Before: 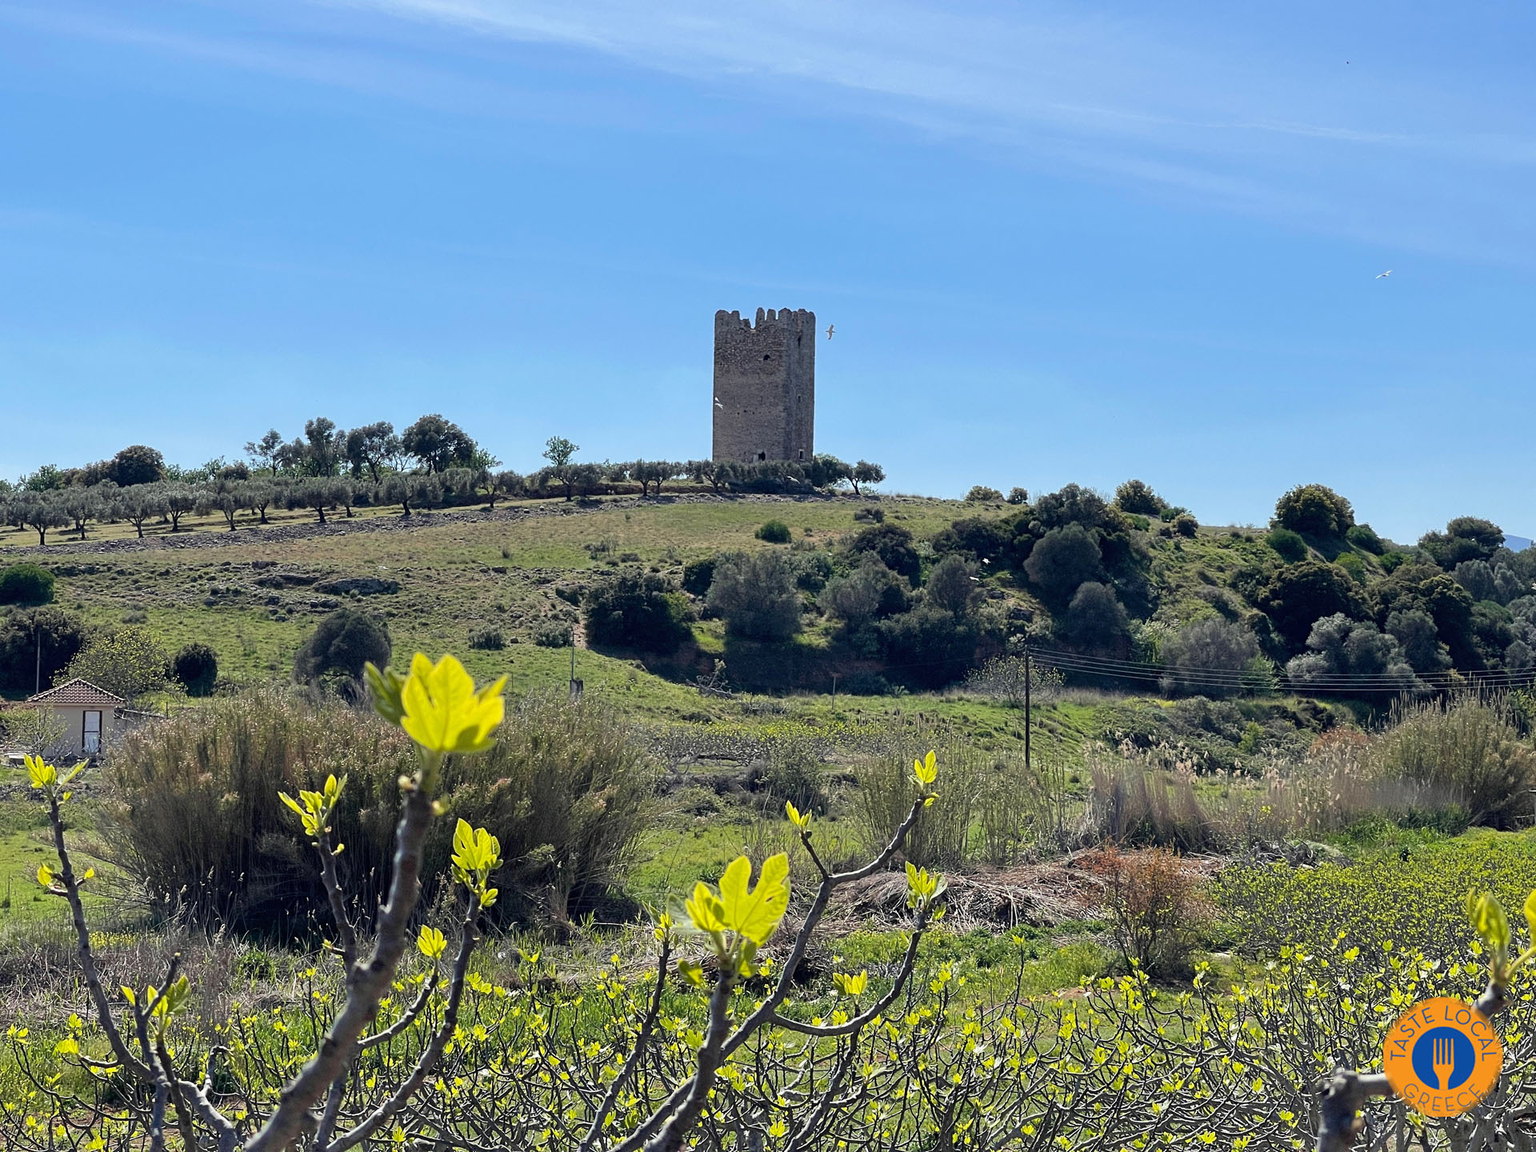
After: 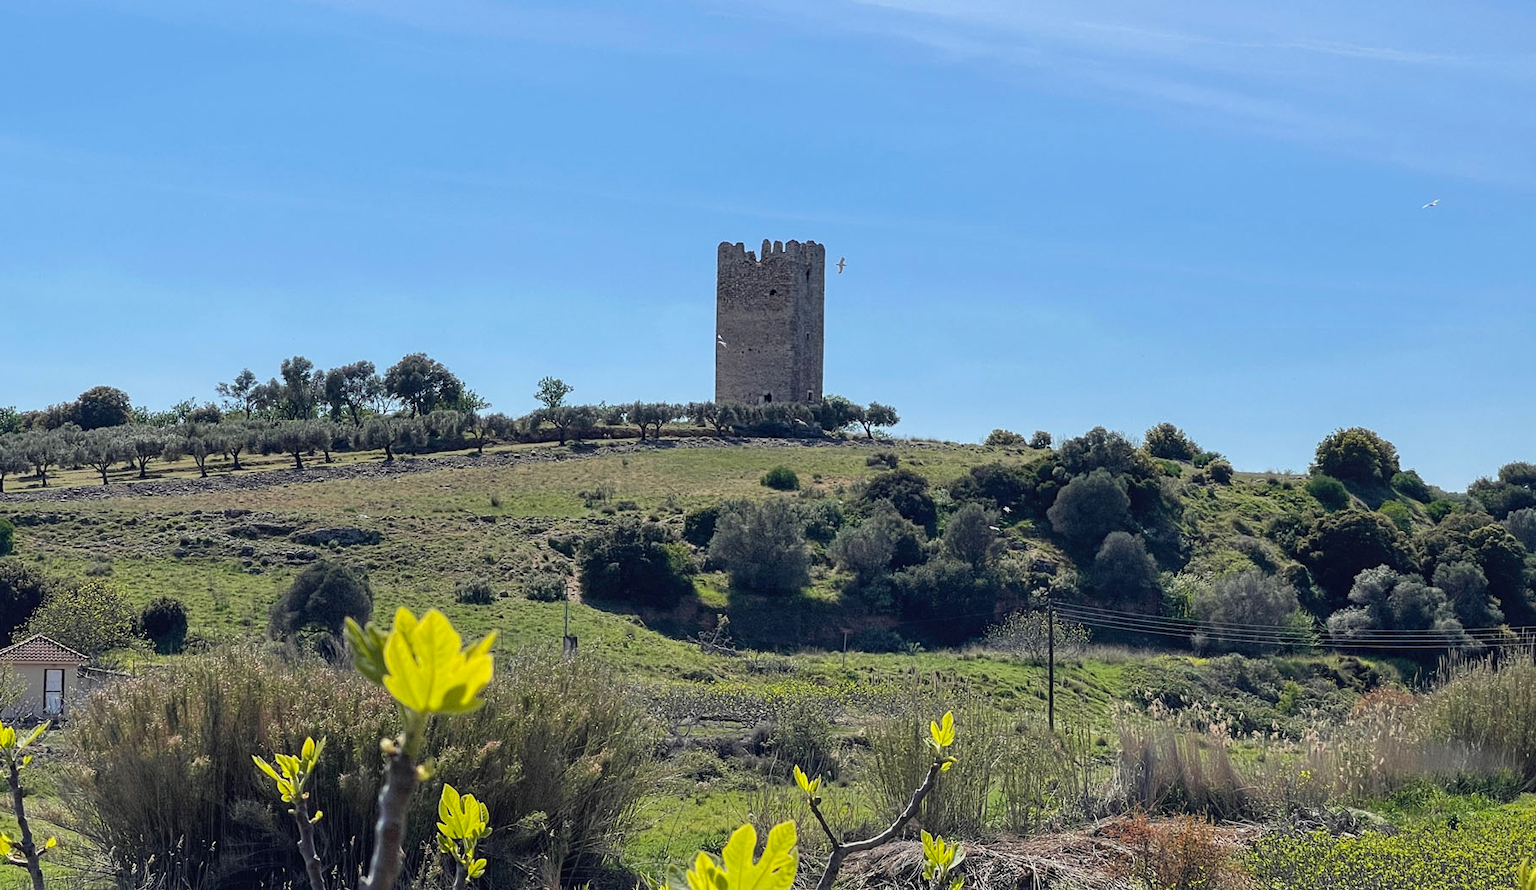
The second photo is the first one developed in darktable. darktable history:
crop: left 2.737%, top 7.287%, right 3.421%, bottom 20.179%
local contrast: detail 110%
